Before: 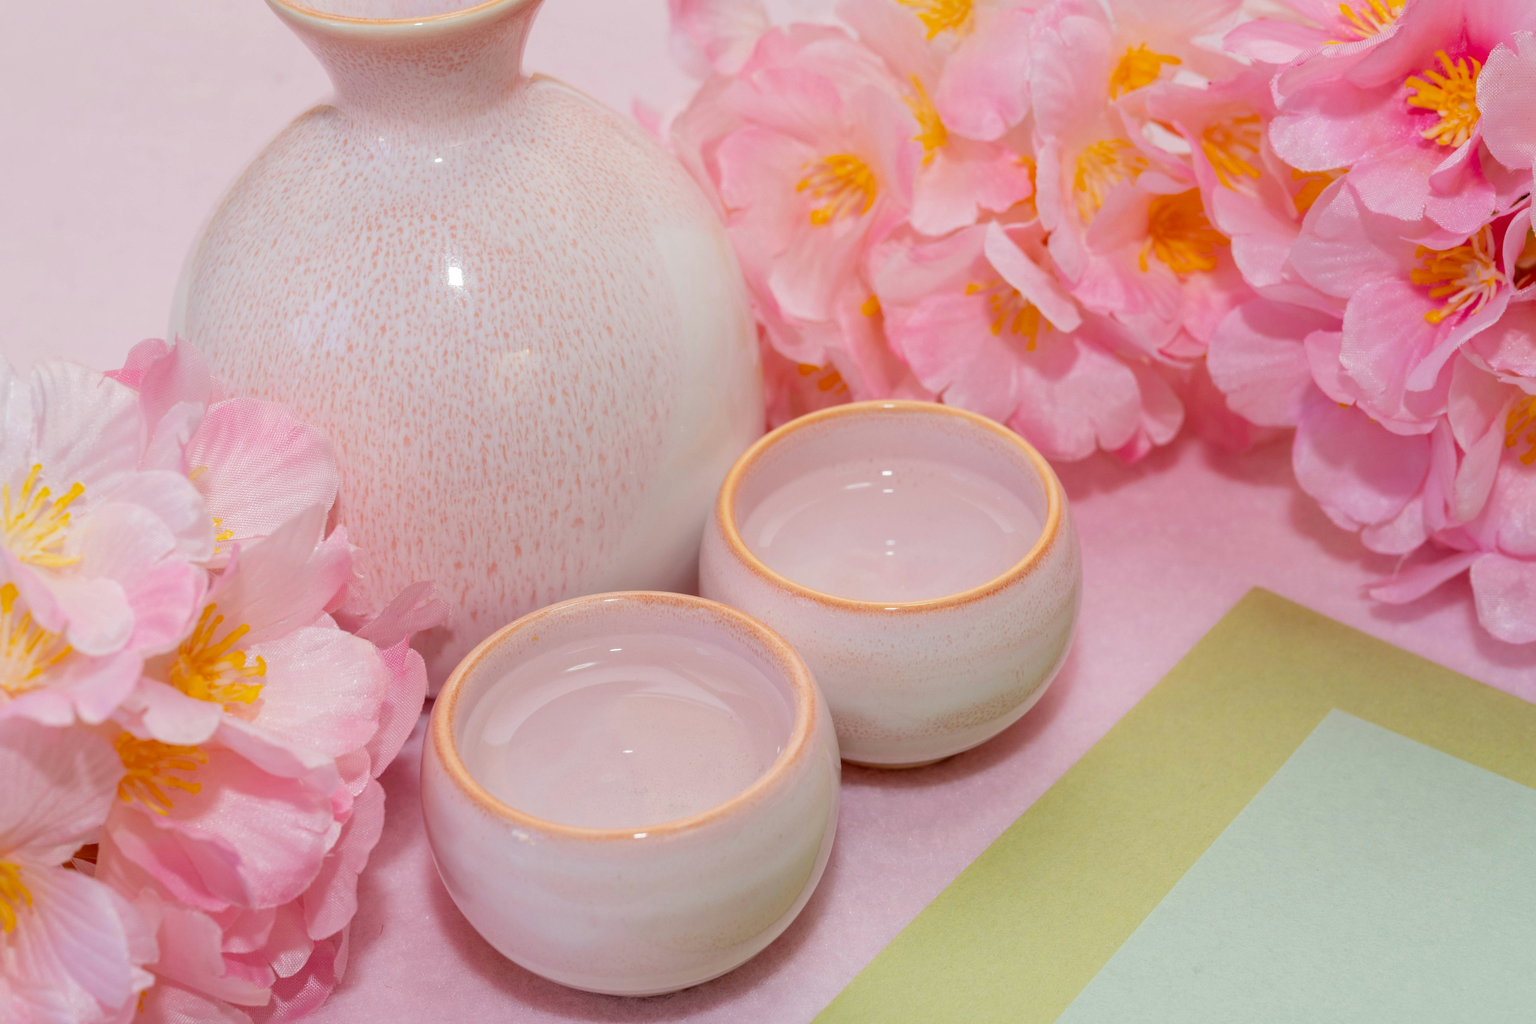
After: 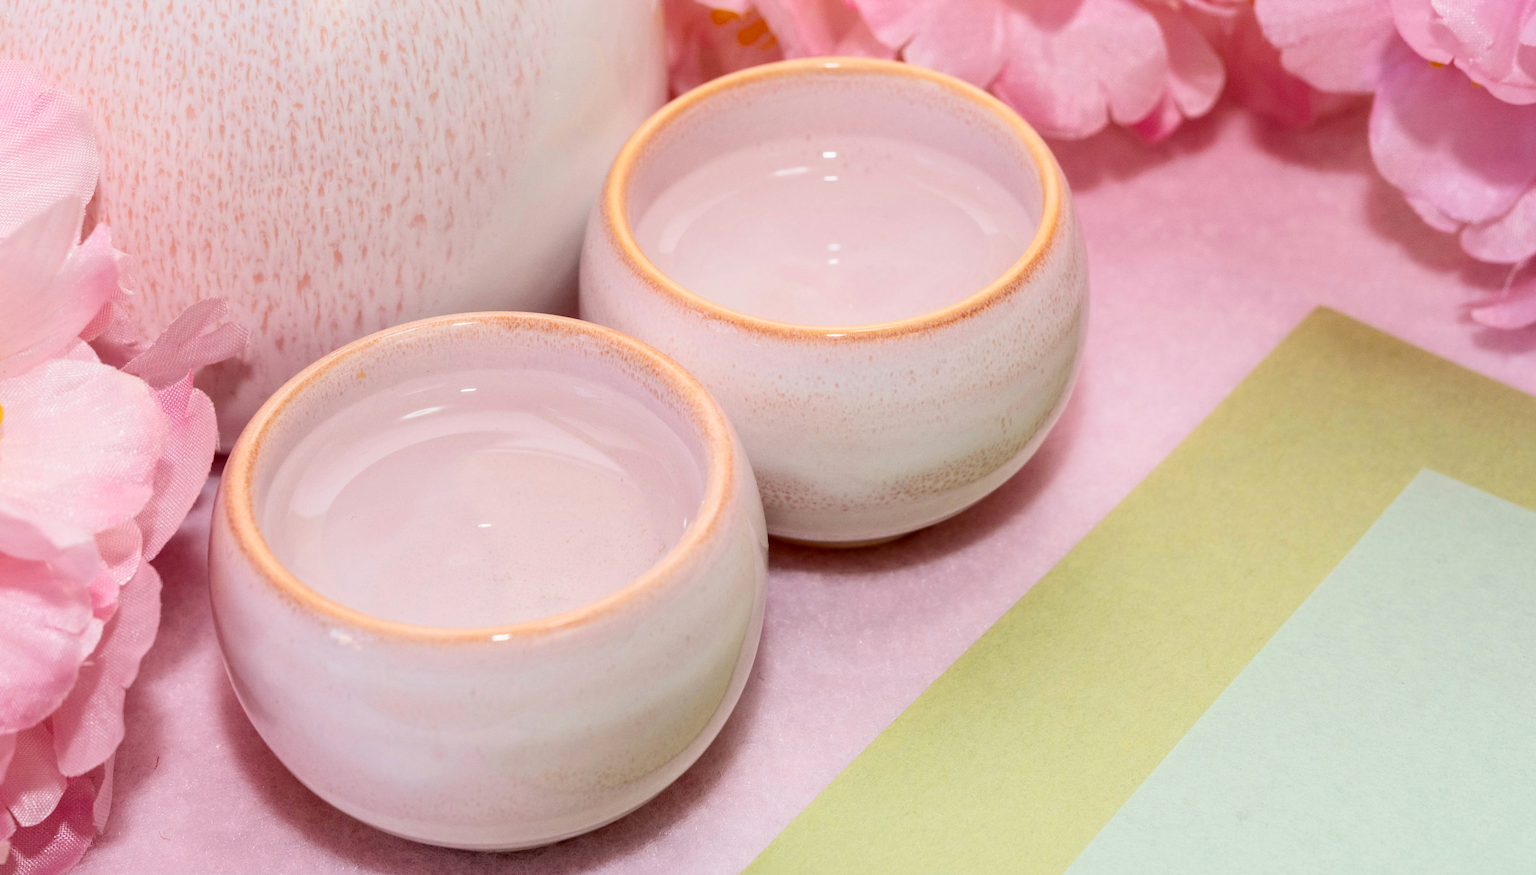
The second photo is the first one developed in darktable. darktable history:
contrast brightness saturation: contrast 0.276
crop and rotate: left 17.206%, top 34.885%, right 7.653%, bottom 0.845%
